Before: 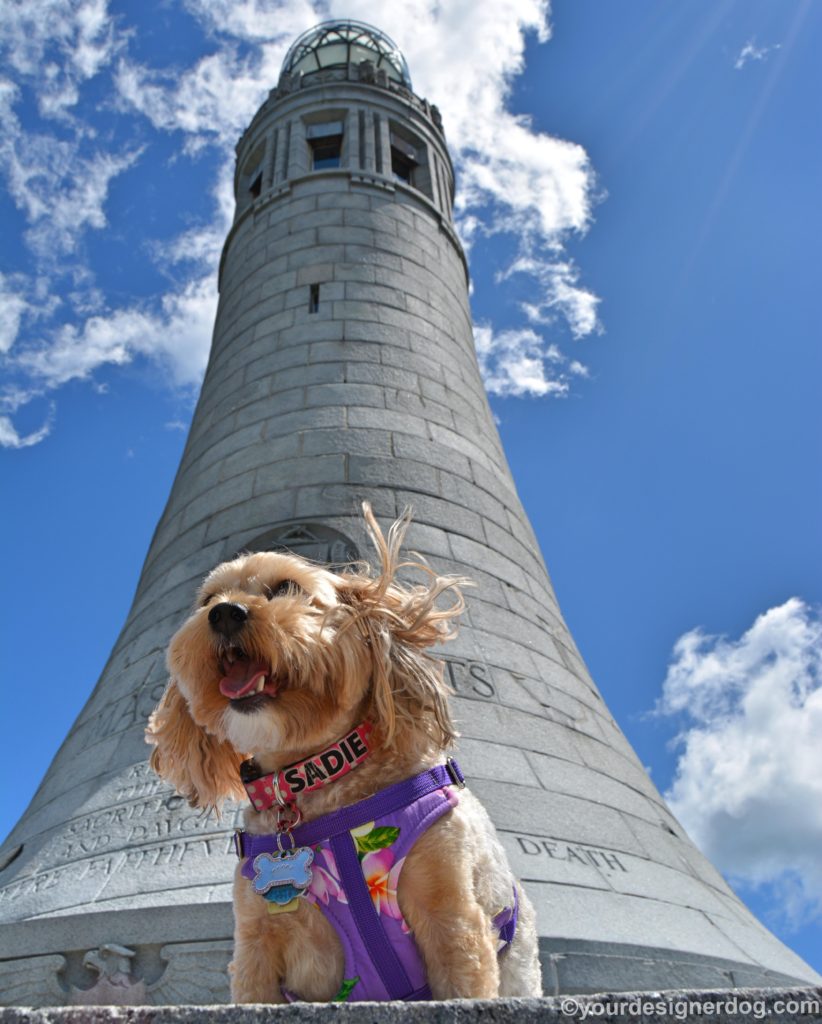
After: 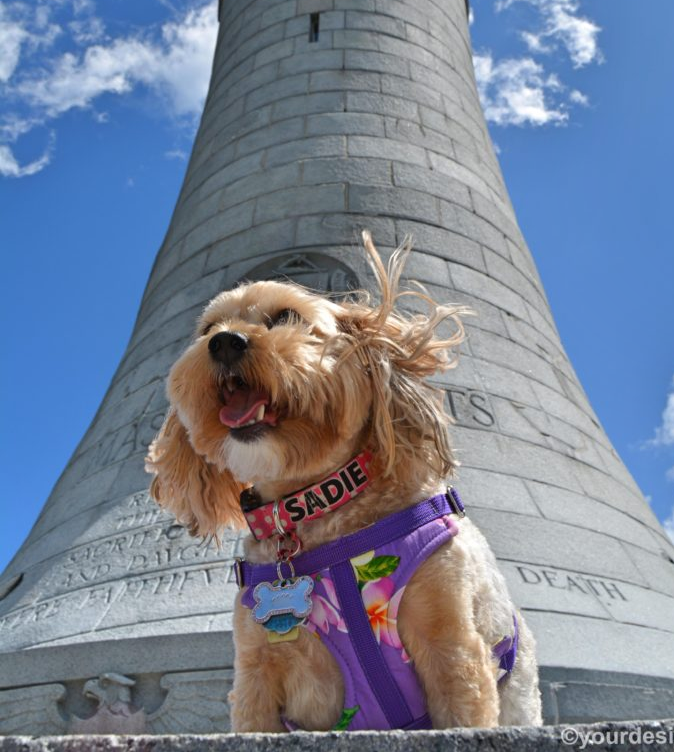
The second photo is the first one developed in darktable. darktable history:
shadows and highlights: highlights 69.18, soften with gaussian
crop: top 26.467%, right 17.998%
